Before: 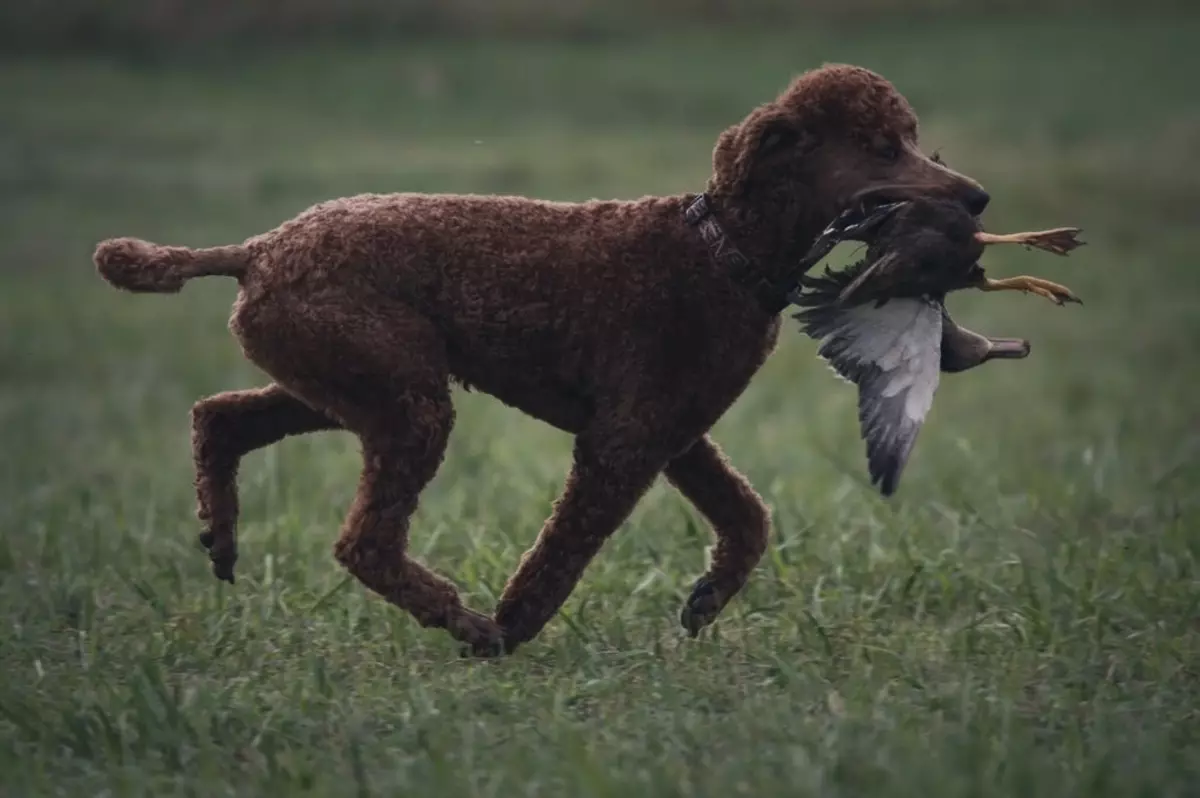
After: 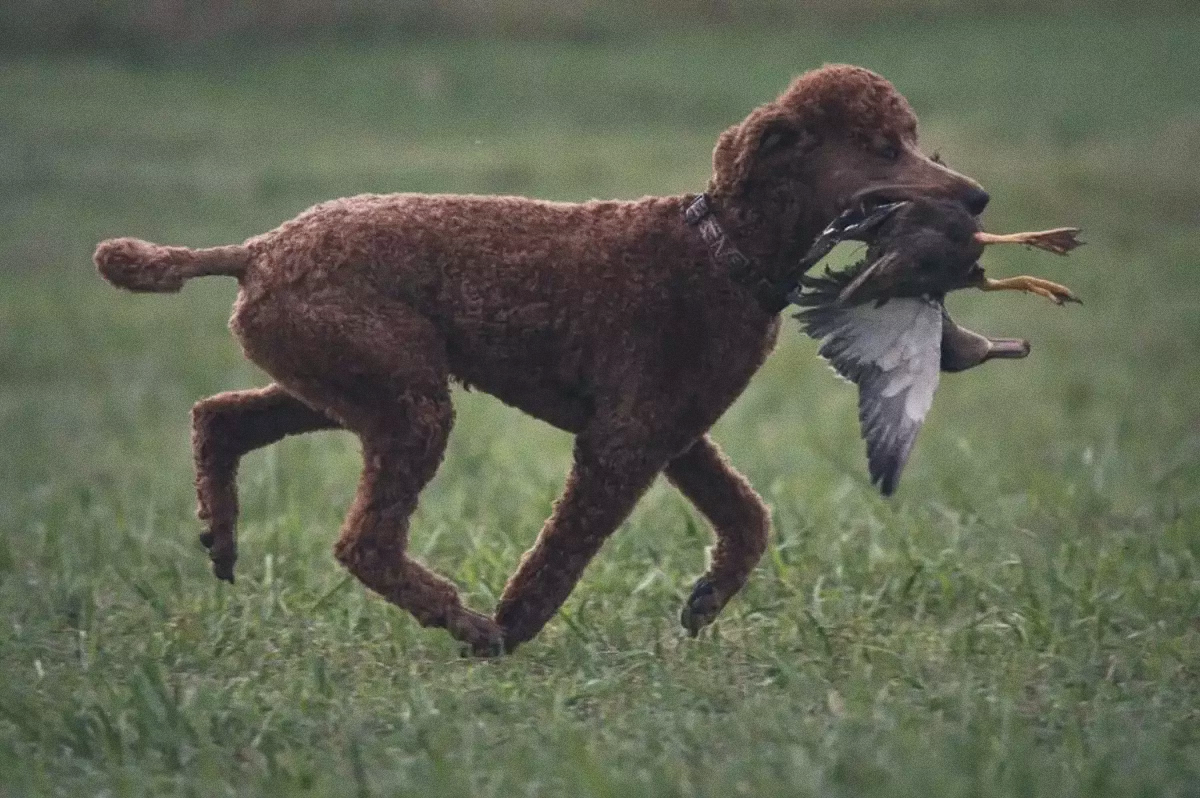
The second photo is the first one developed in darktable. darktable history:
grain: coarseness 0.09 ISO
tone equalizer: -8 EV 1 EV, -7 EV 1 EV, -6 EV 1 EV, -5 EV 1 EV, -4 EV 1 EV, -3 EV 0.75 EV, -2 EV 0.5 EV, -1 EV 0.25 EV
